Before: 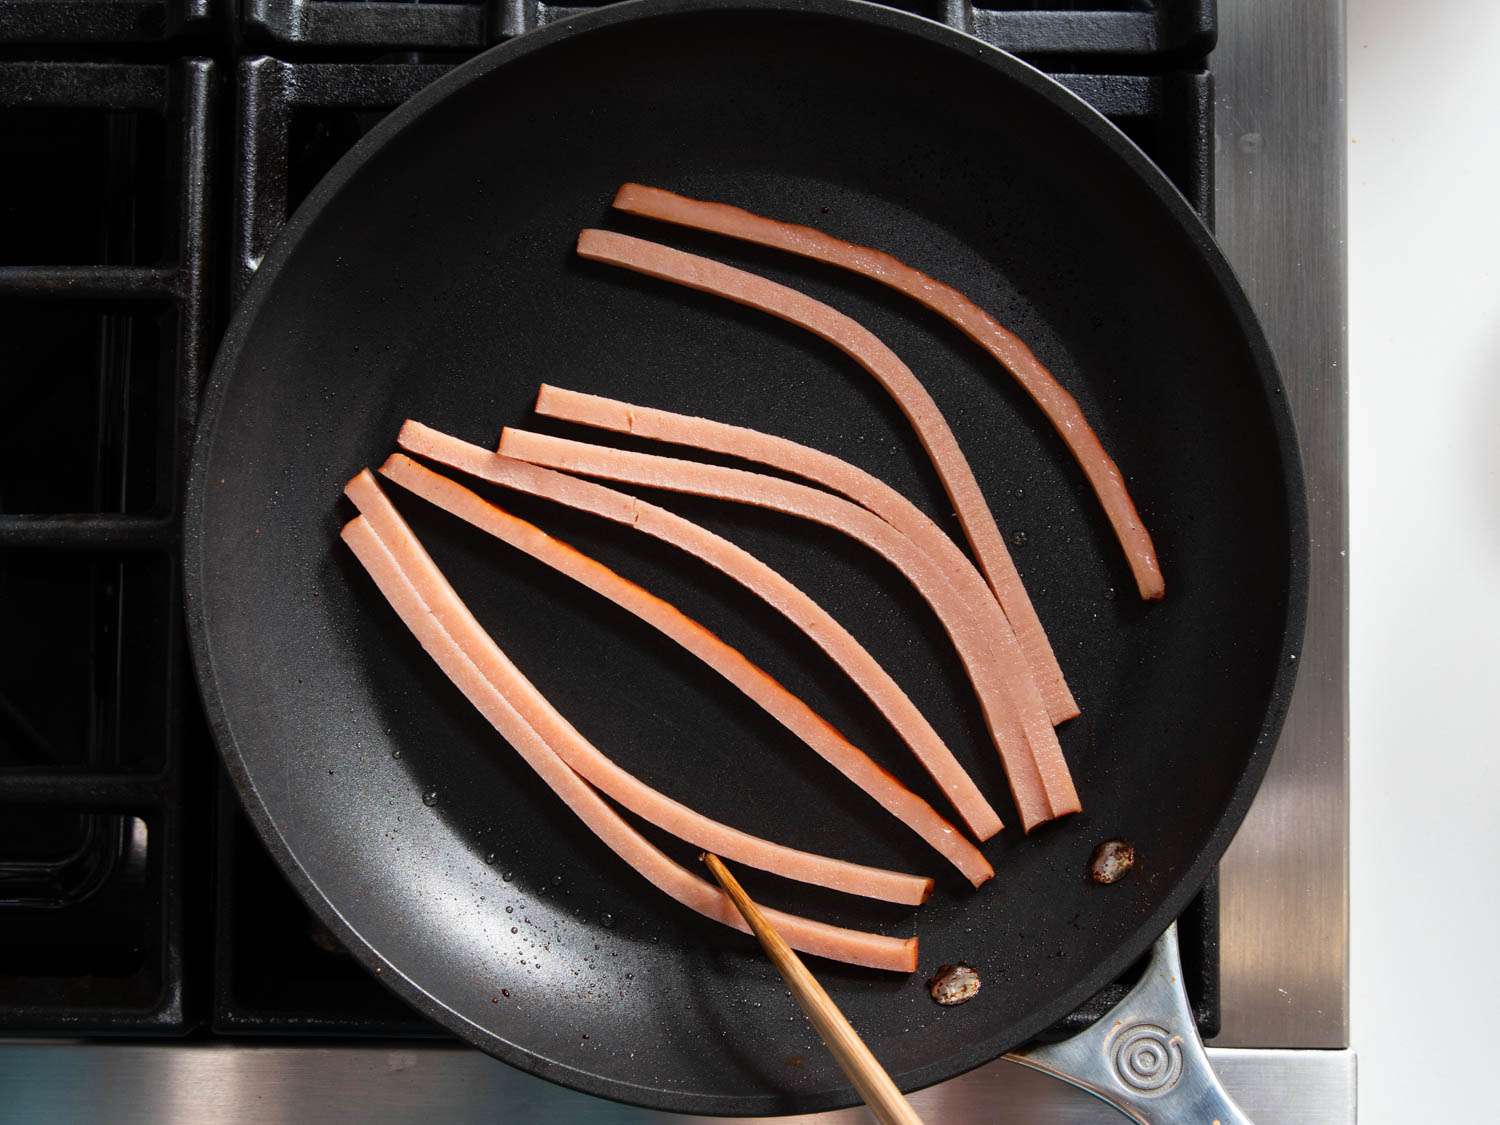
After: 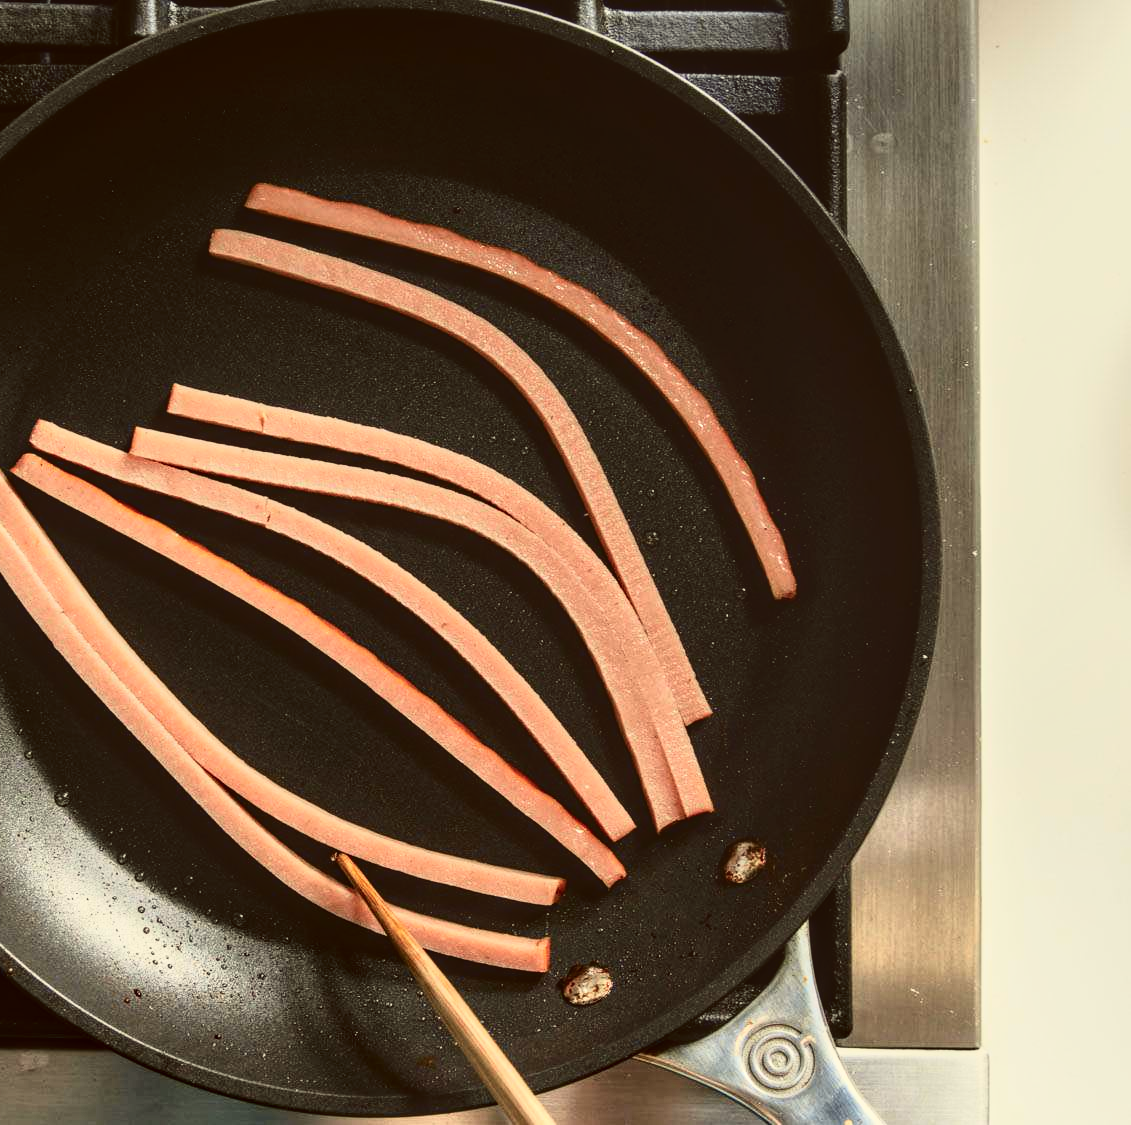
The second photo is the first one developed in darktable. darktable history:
tone equalizer: on, module defaults
color balance: lift [1.005, 1.002, 0.998, 0.998], gamma [1, 1.021, 1.02, 0.979], gain [0.923, 1.066, 1.056, 0.934]
tone curve: curves: ch0 [(0, 0.023) (0.087, 0.065) (0.184, 0.168) (0.45, 0.54) (0.57, 0.683) (0.706, 0.841) (0.877, 0.948) (1, 0.984)]; ch1 [(0, 0) (0.388, 0.369) (0.447, 0.447) (0.505, 0.5) (0.534, 0.535) (0.563, 0.563) (0.579, 0.59) (0.644, 0.663) (1, 1)]; ch2 [(0, 0) (0.301, 0.259) (0.385, 0.395) (0.492, 0.496) (0.518, 0.537) (0.583, 0.605) (0.673, 0.667) (1, 1)], color space Lab, independent channels, preserve colors none
local contrast: on, module defaults
crop and rotate: left 24.6%
